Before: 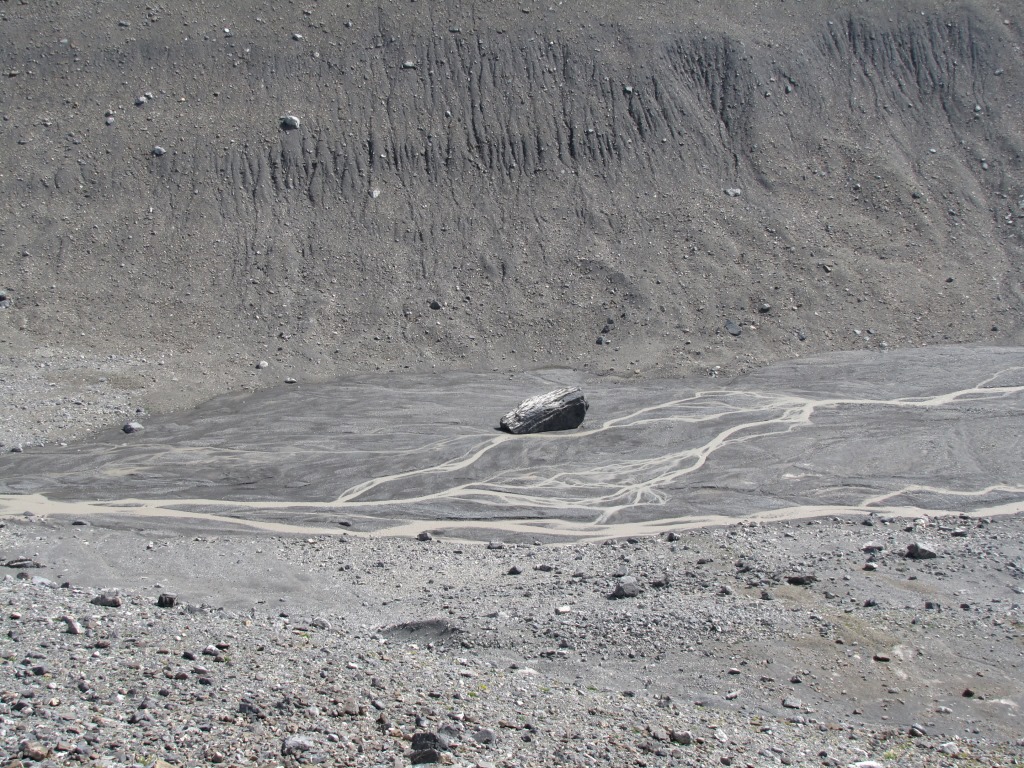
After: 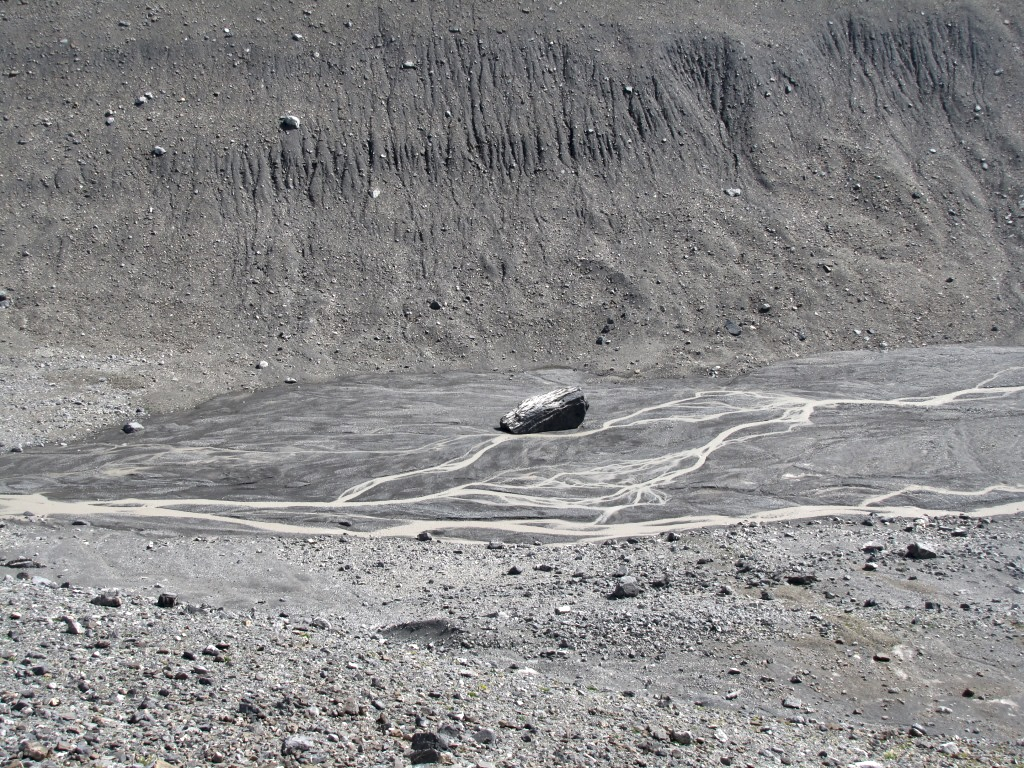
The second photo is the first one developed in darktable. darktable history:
local contrast: mode bilateral grid, contrast 25, coarseness 59, detail 152%, midtone range 0.2
